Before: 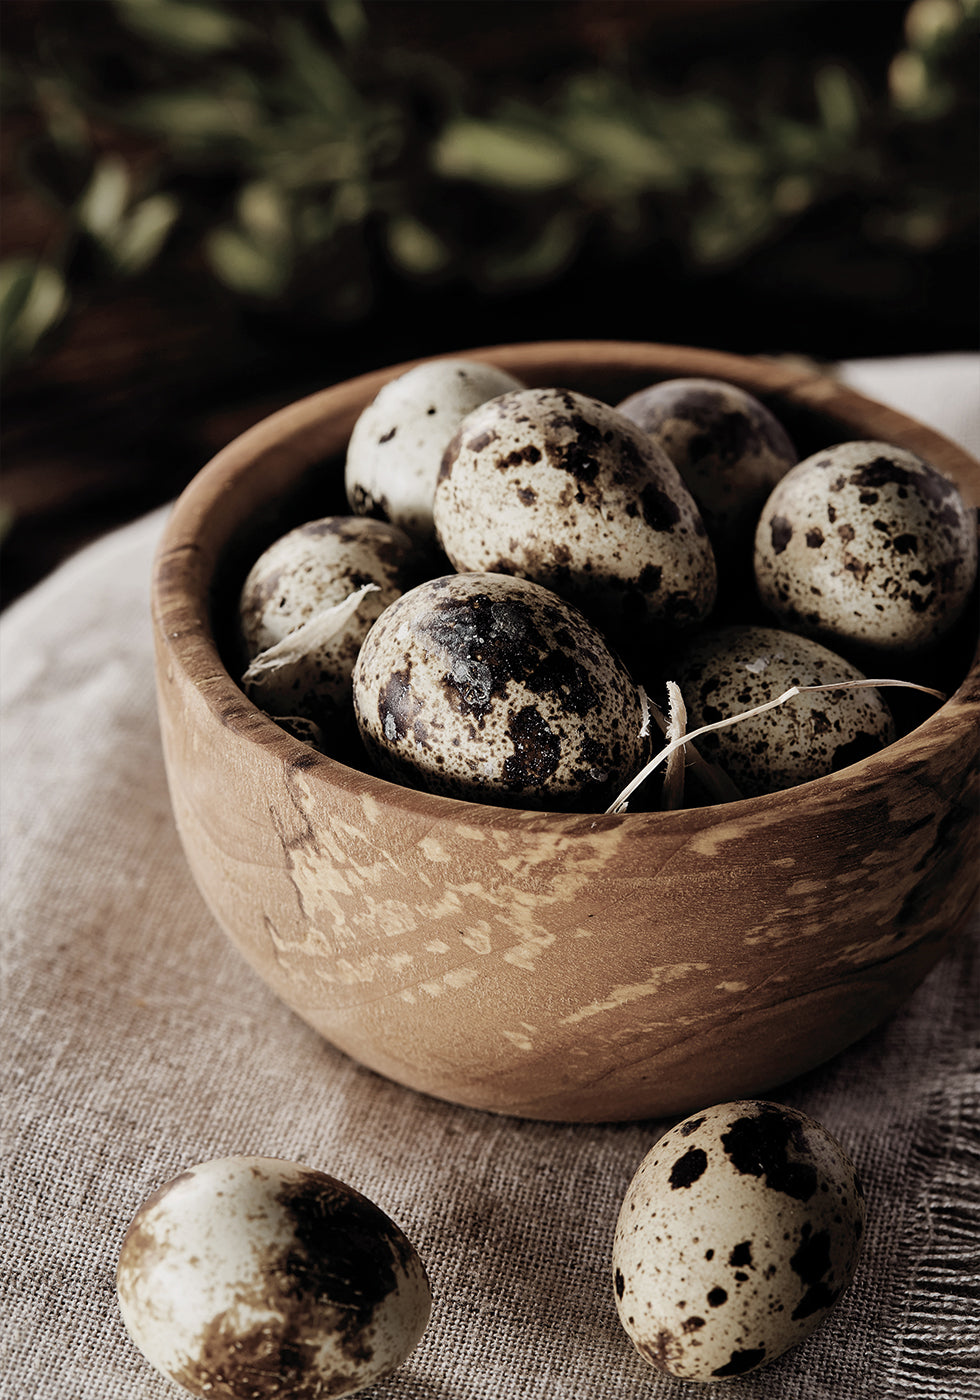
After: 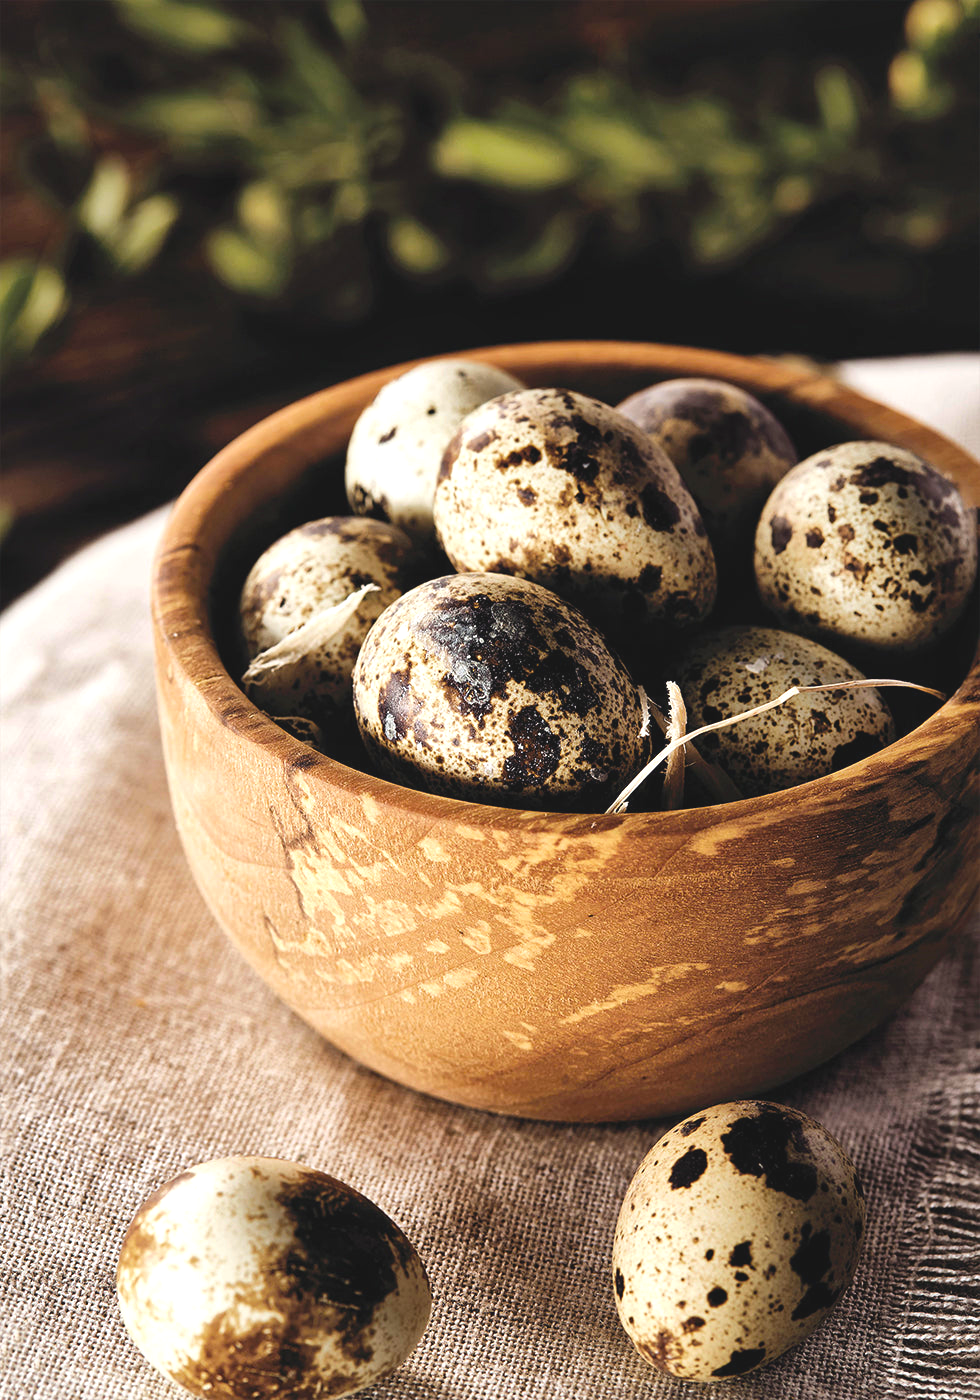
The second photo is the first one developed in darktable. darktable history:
contrast brightness saturation: contrast 0.03, brightness 0.06, saturation 0.13
local contrast: mode bilateral grid, contrast 20, coarseness 50, detail 120%, midtone range 0.2
color balance rgb: linear chroma grading › global chroma 15%, perceptual saturation grading › global saturation 30%
exposure: black level correction -0.005, exposure 0.622 EV, compensate highlight preservation false
